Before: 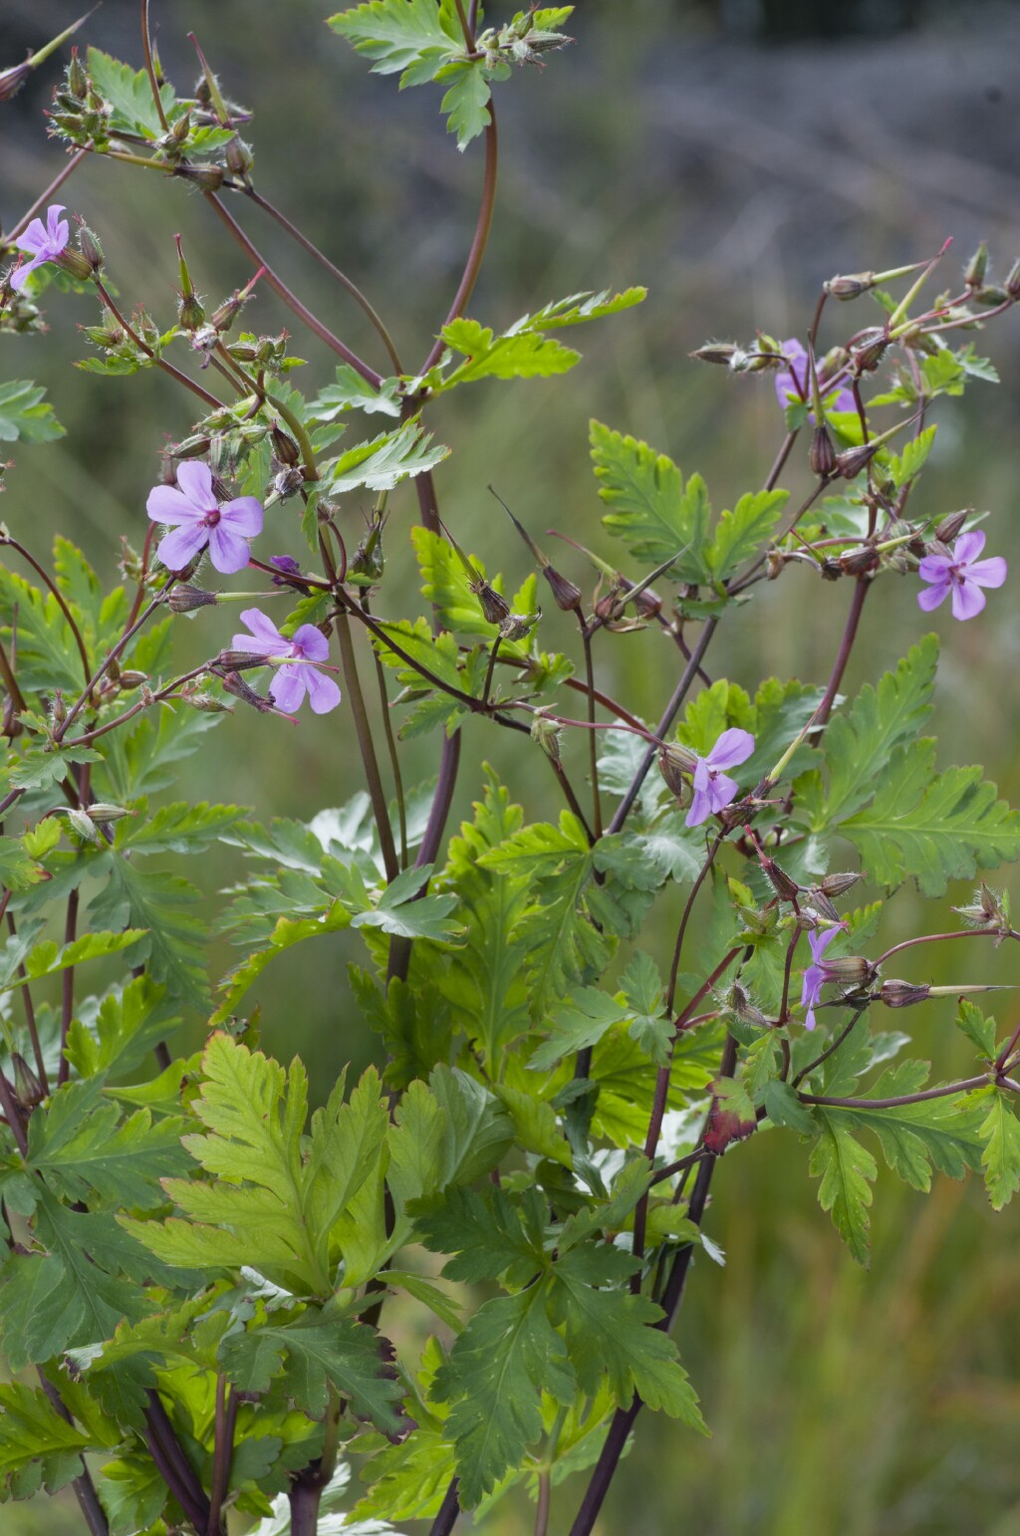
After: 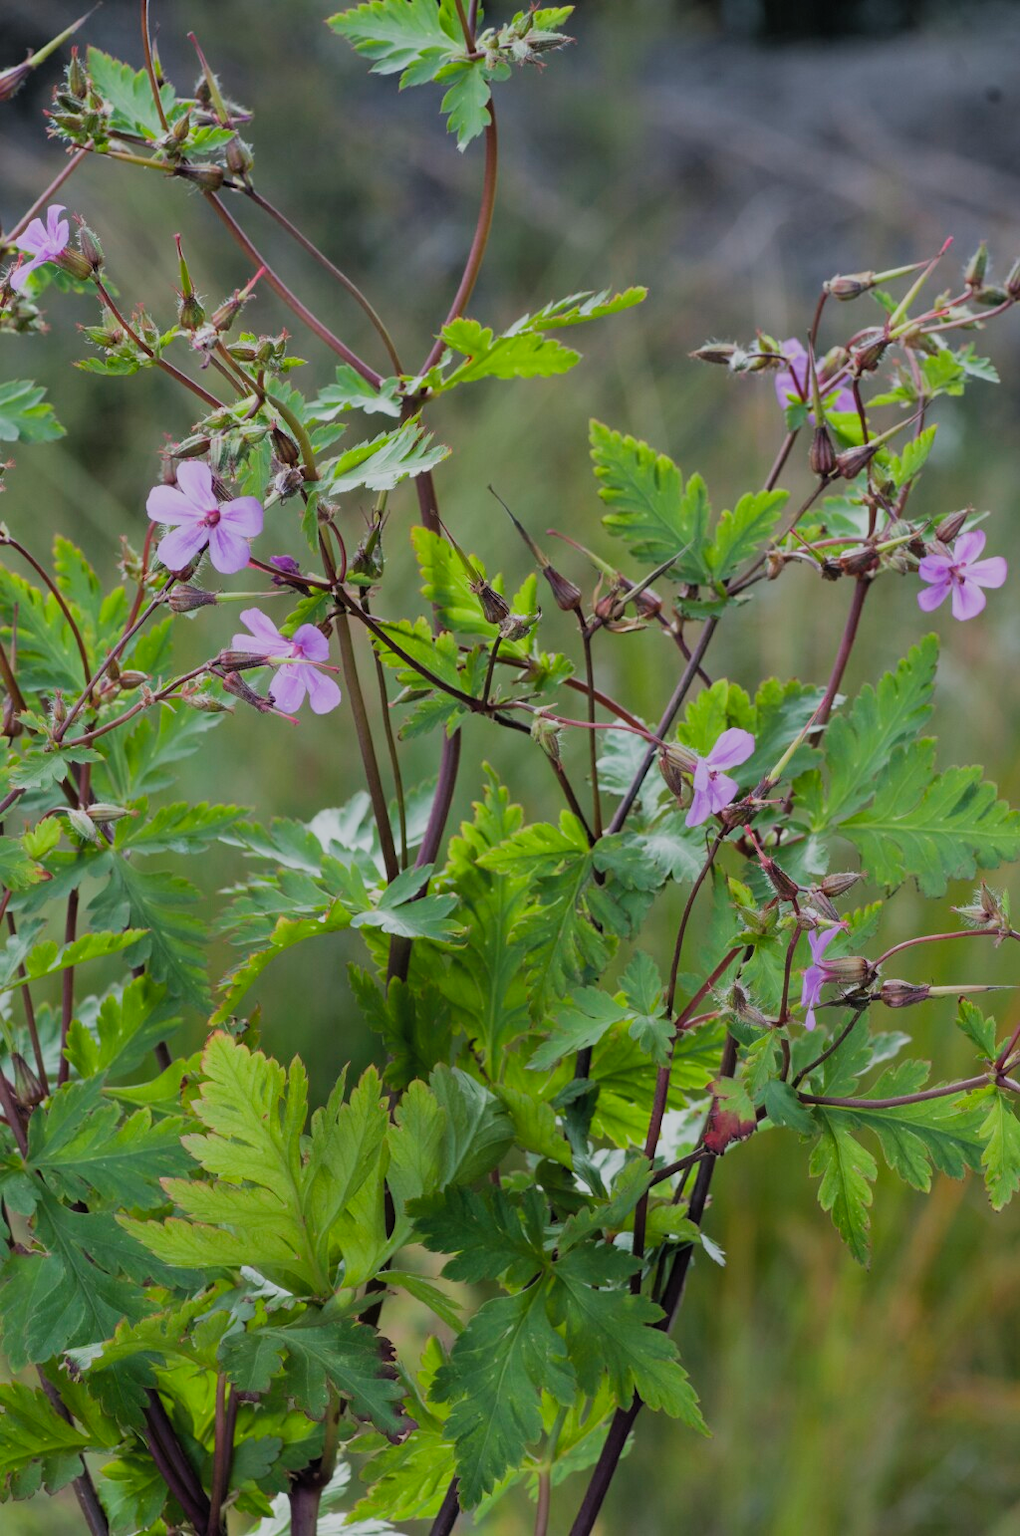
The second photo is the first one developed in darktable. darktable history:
exposure: compensate highlight preservation false
filmic rgb: black relative exposure -7.81 EV, white relative exposure 4.24 EV, hardness 3.86, preserve chrominance RGB euclidean norm, color science v5 (2021), contrast in shadows safe, contrast in highlights safe
